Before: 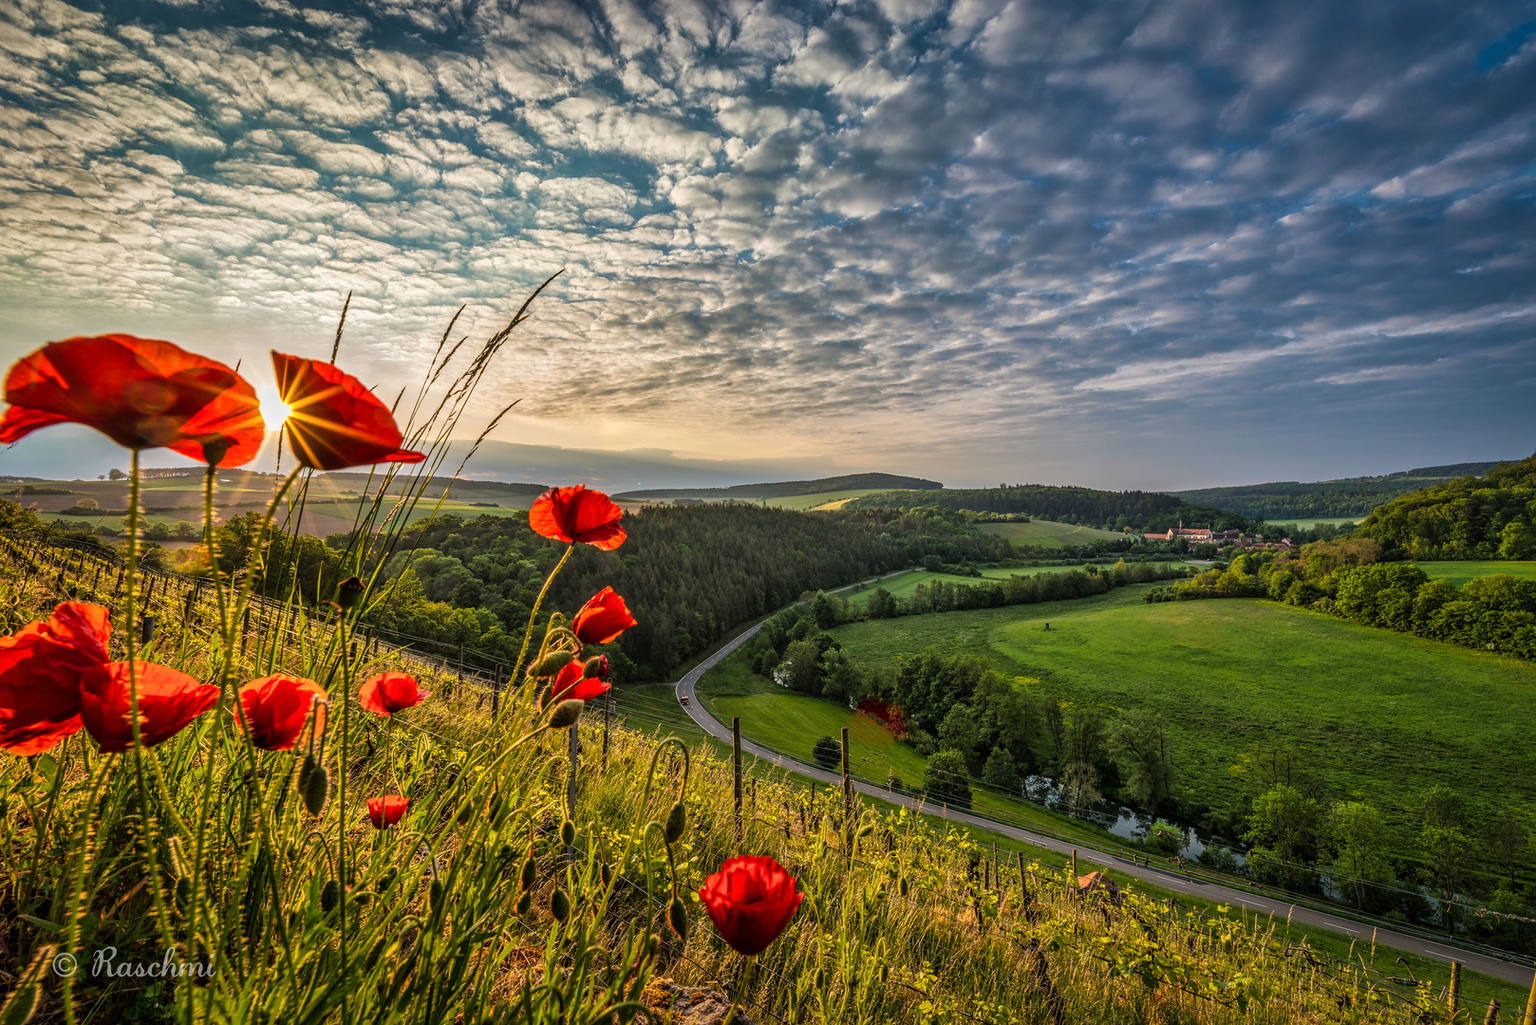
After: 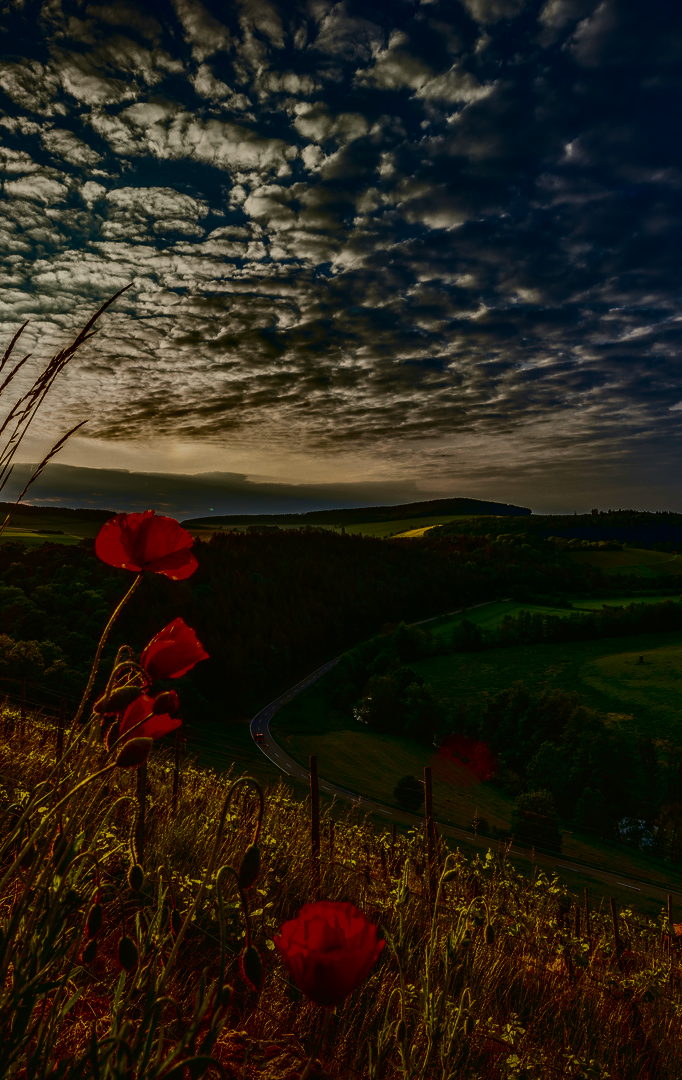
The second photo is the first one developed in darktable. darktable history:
exposure: exposure -1.468 EV, compensate highlight preservation false
crop: left 28.583%, right 29.231%
tone curve: curves: ch0 [(0.003, 0.023) (0.071, 0.052) (0.236, 0.197) (0.466, 0.557) (0.625, 0.761) (0.783, 0.9) (0.994, 0.968)]; ch1 [(0, 0) (0.262, 0.227) (0.417, 0.386) (0.469, 0.467) (0.502, 0.498) (0.528, 0.53) (0.573, 0.579) (0.605, 0.621) (0.644, 0.671) (0.686, 0.728) (0.994, 0.987)]; ch2 [(0, 0) (0.262, 0.188) (0.385, 0.353) (0.427, 0.424) (0.495, 0.493) (0.515, 0.54) (0.547, 0.561) (0.589, 0.613) (0.644, 0.748) (1, 1)], color space Lab, independent channels, preserve colors none
haze removal: strength 0.02, distance 0.25, compatibility mode true, adaptive false
contrast brightness saturation: contrast 0.24, brightness -0.24, saturation 0.14
local contrast: on, module defaults
